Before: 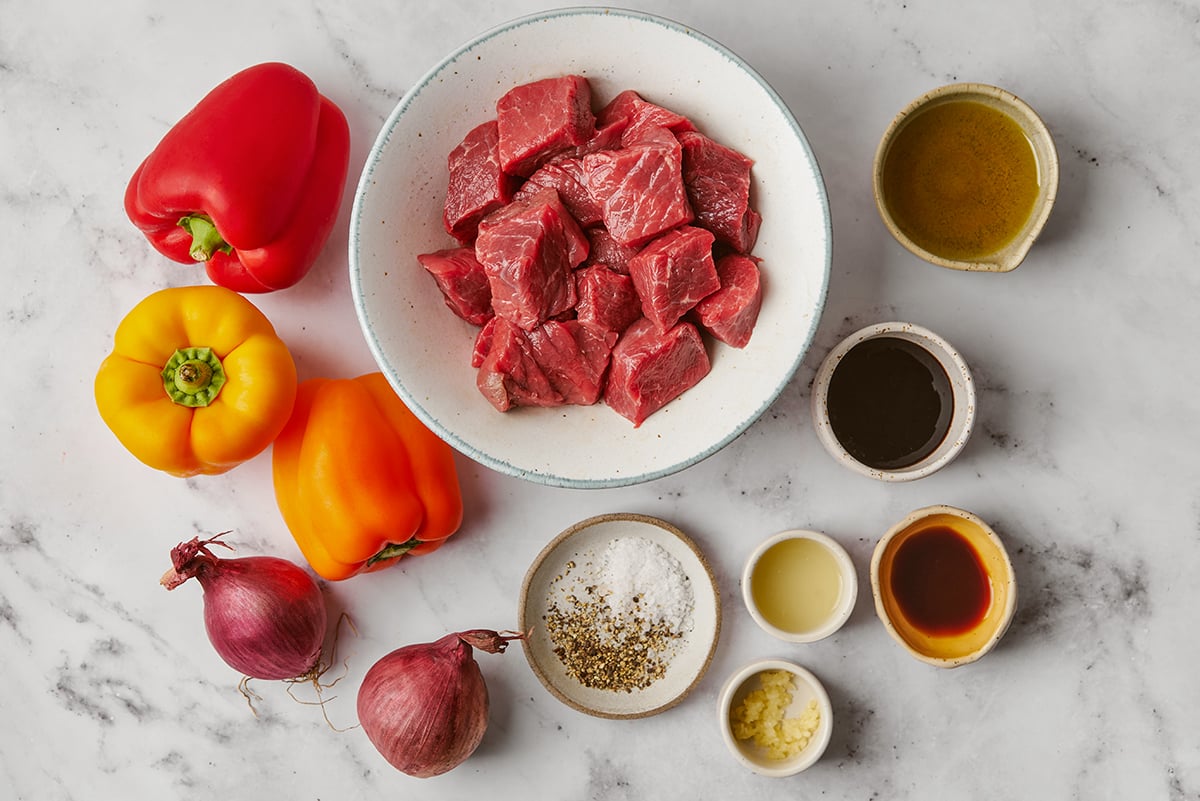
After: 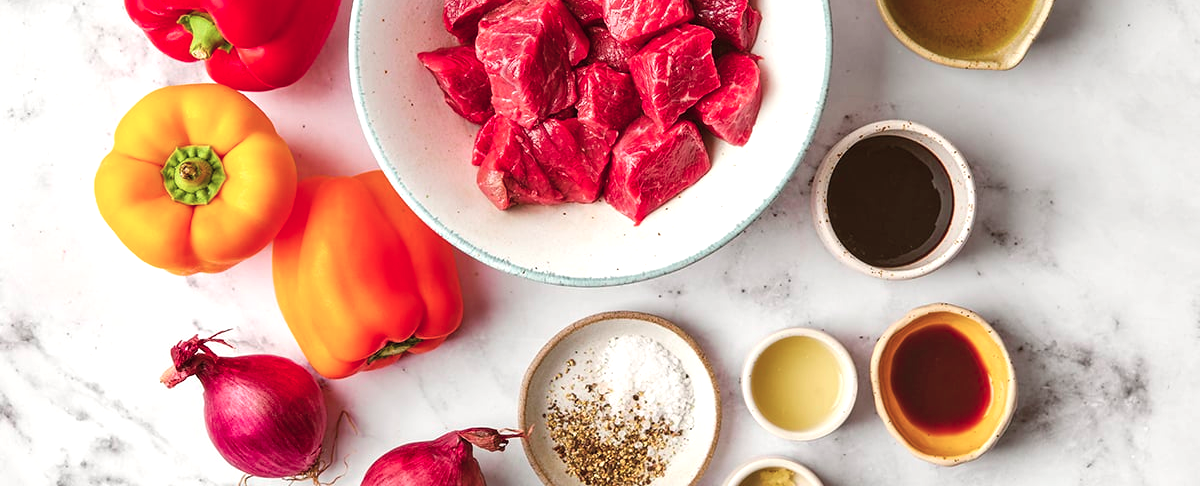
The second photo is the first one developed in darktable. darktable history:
color balance rgb: linear chroma grading › global chroma 15%, perceptual saturation grading › global saturation 30%
color contrast: blue-yellow contrast 0.62
exposure: exposure 0.6 EV, compensate highlight preservation false
crop and rotate: top 25.357%, bottom 13.942%
